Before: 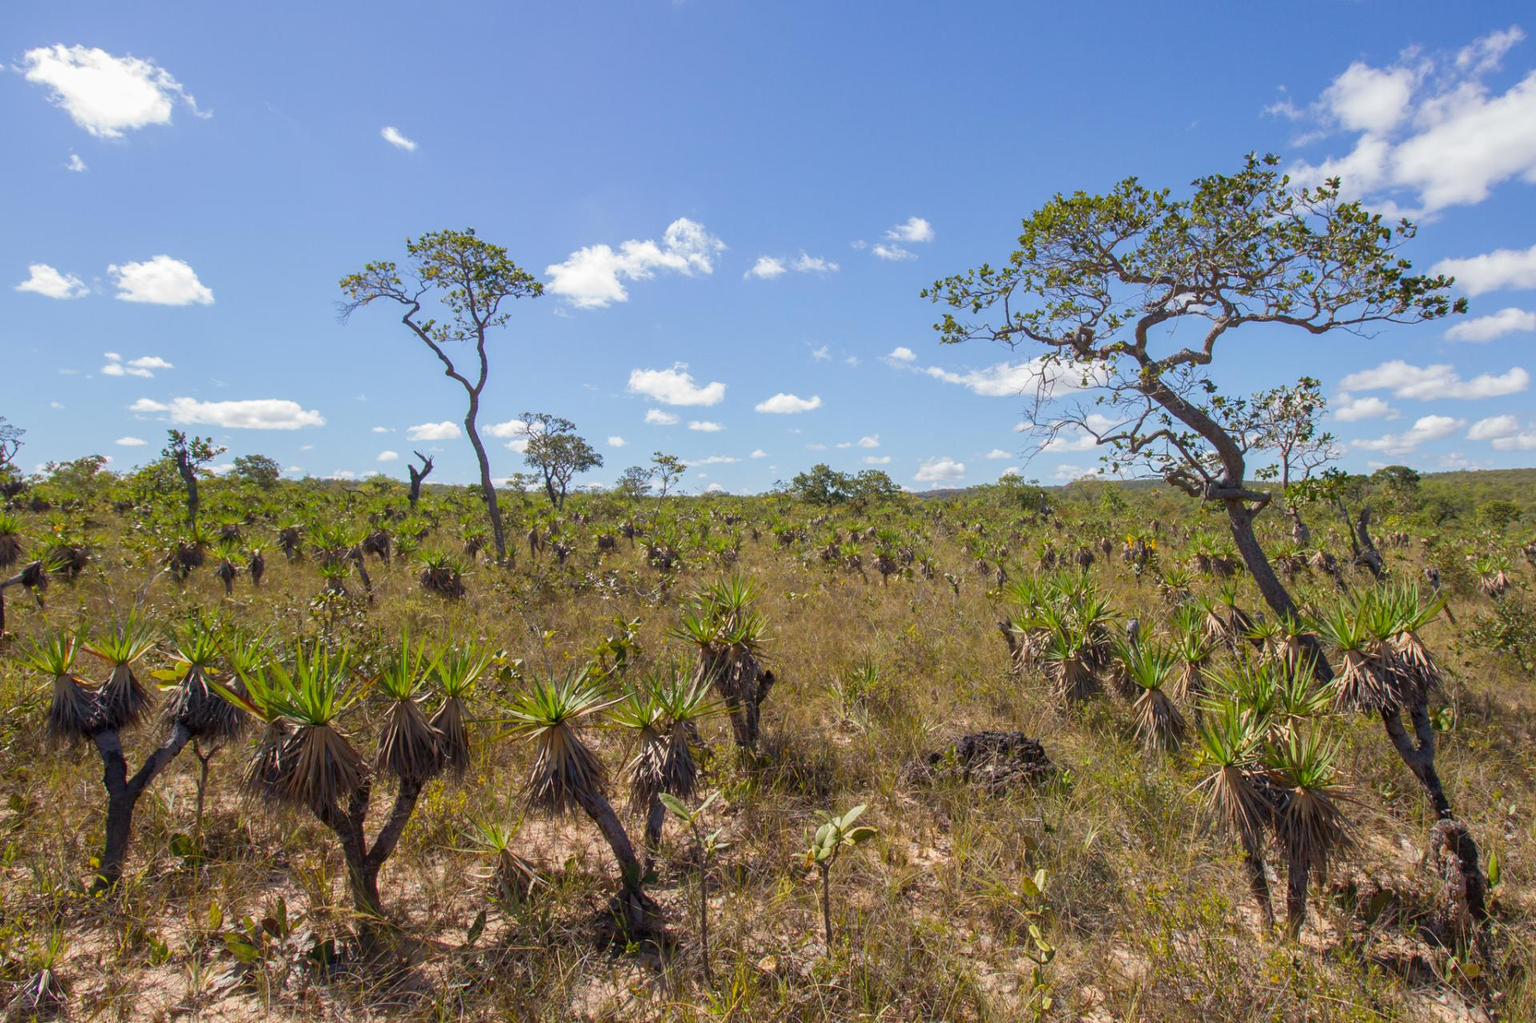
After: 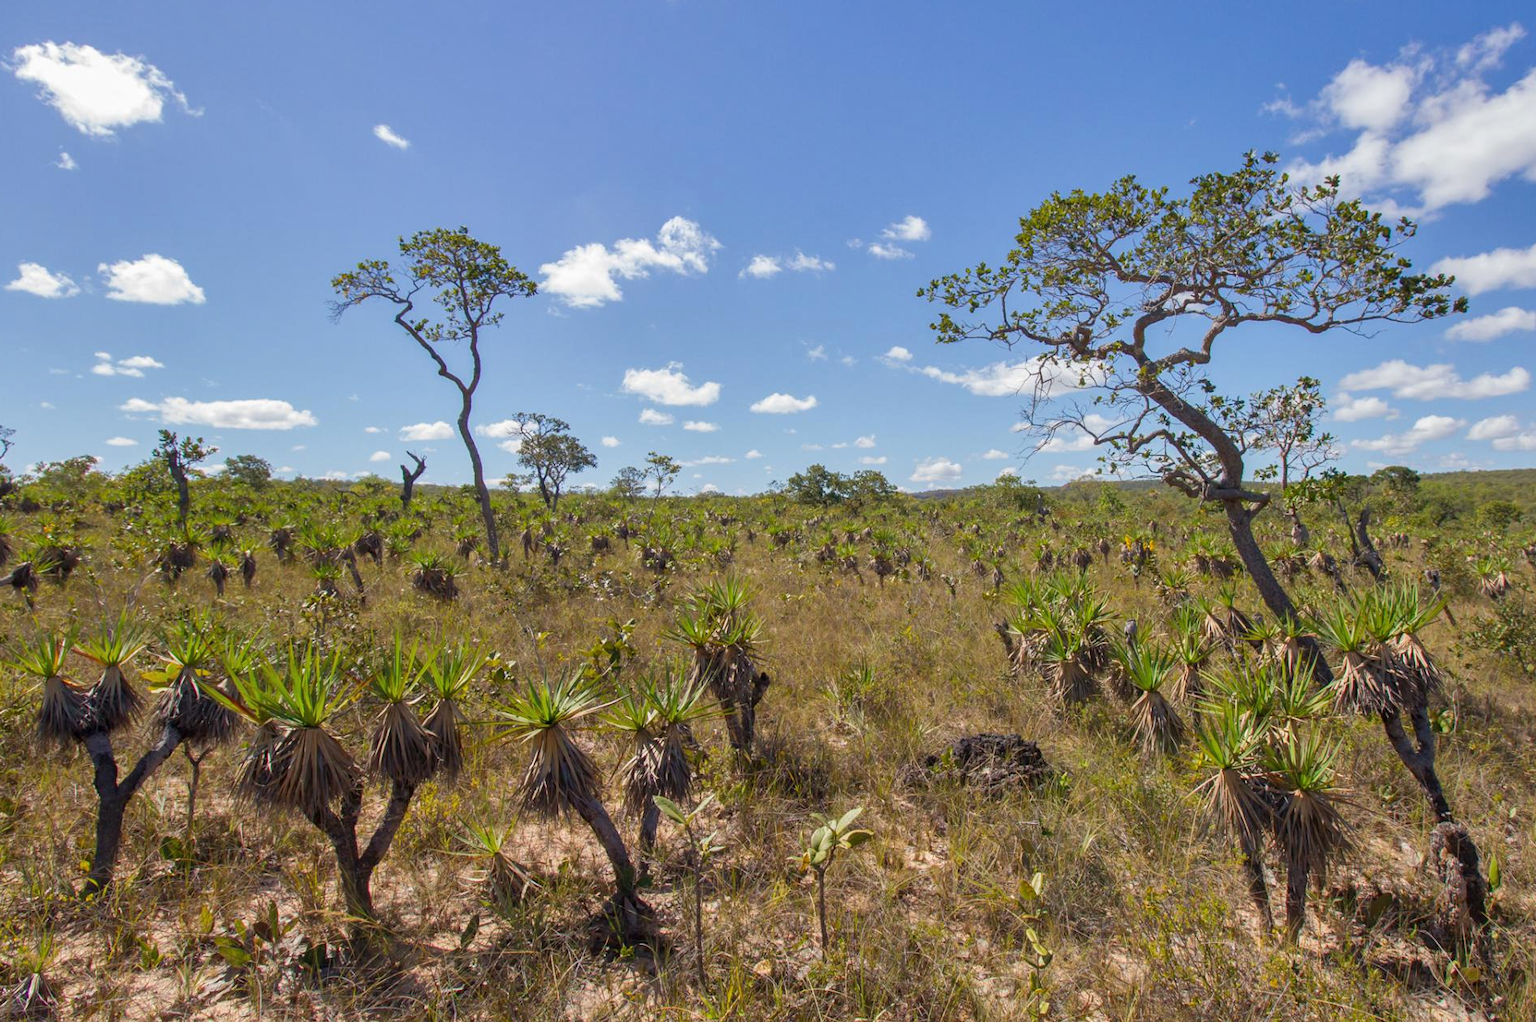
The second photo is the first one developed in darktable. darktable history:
crop and rotate: left 0.702%, top 0.344%, bottom 0.374%
shadows and highlights: white point adjustment 0.044, soften with gaussian
exposure: compensate exposure bias true, compensate highlight preservation false
